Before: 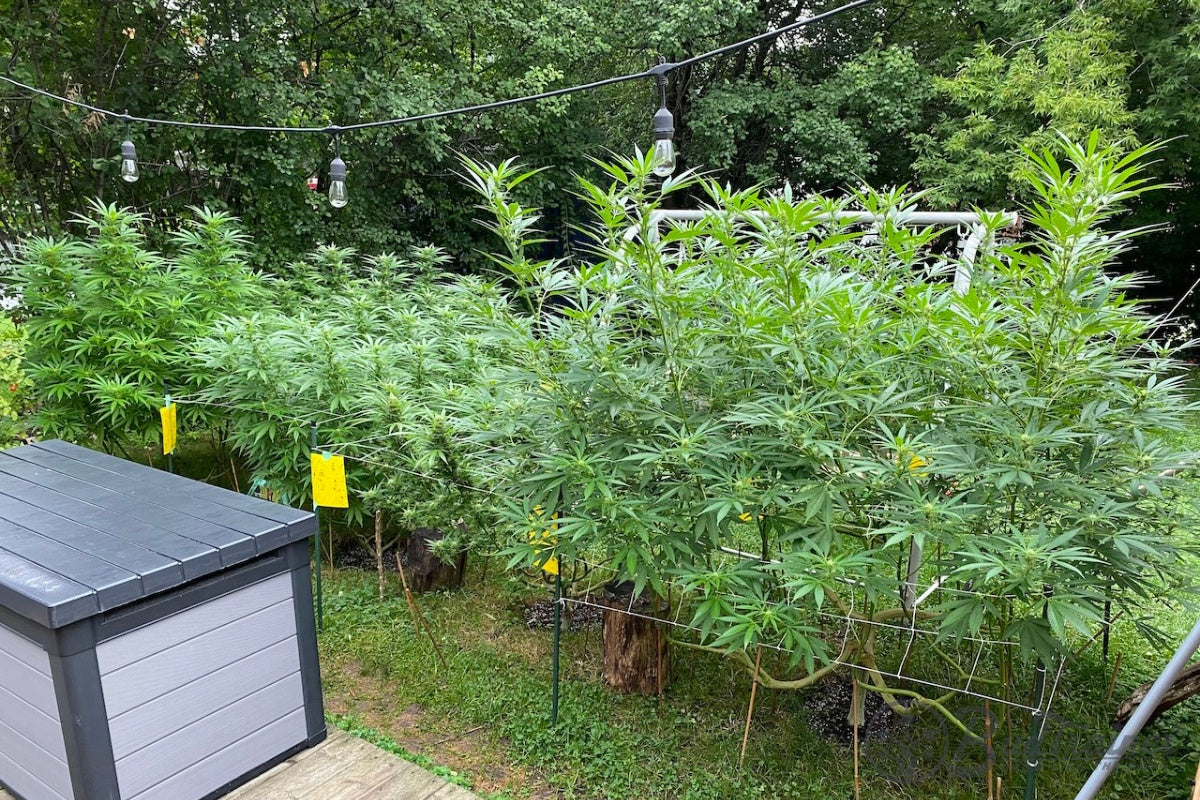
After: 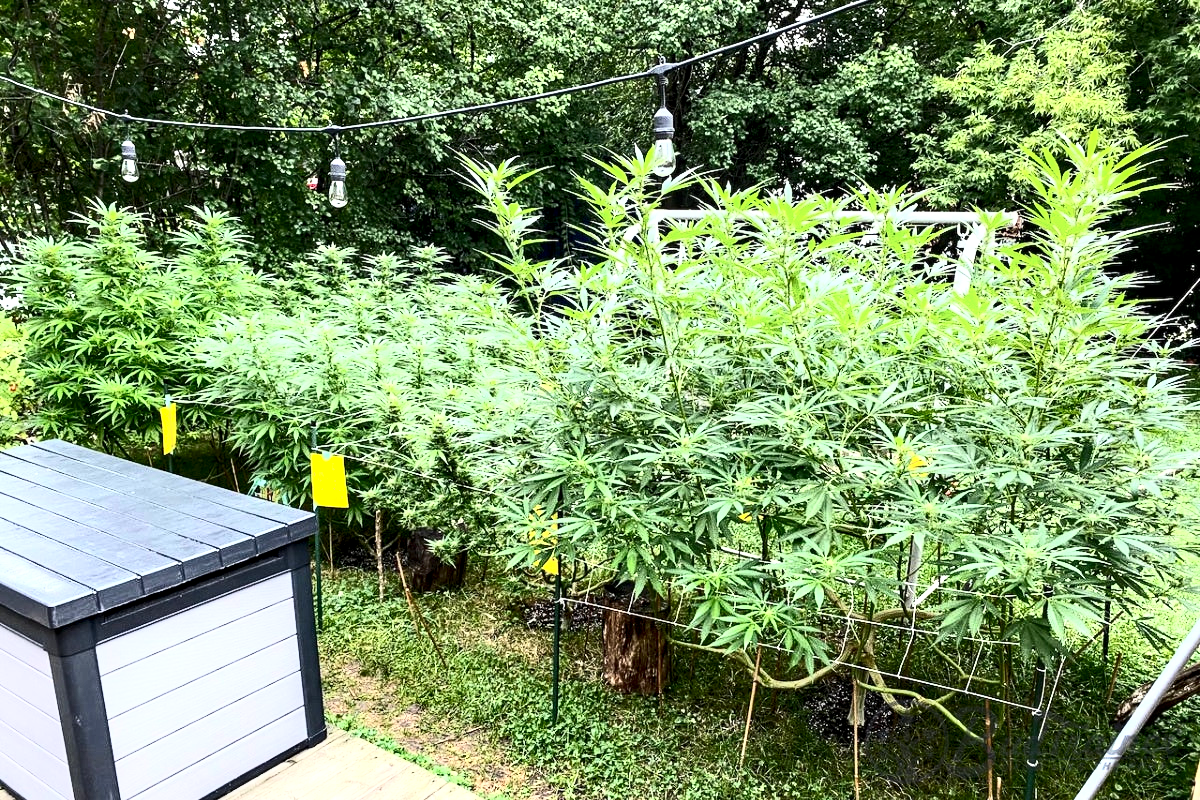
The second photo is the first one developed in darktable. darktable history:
contrast brightness saturation: contrast 0.62, brightness 0.34, saturation 0.14
local contrast: detail 135%, midtone range 0.75
